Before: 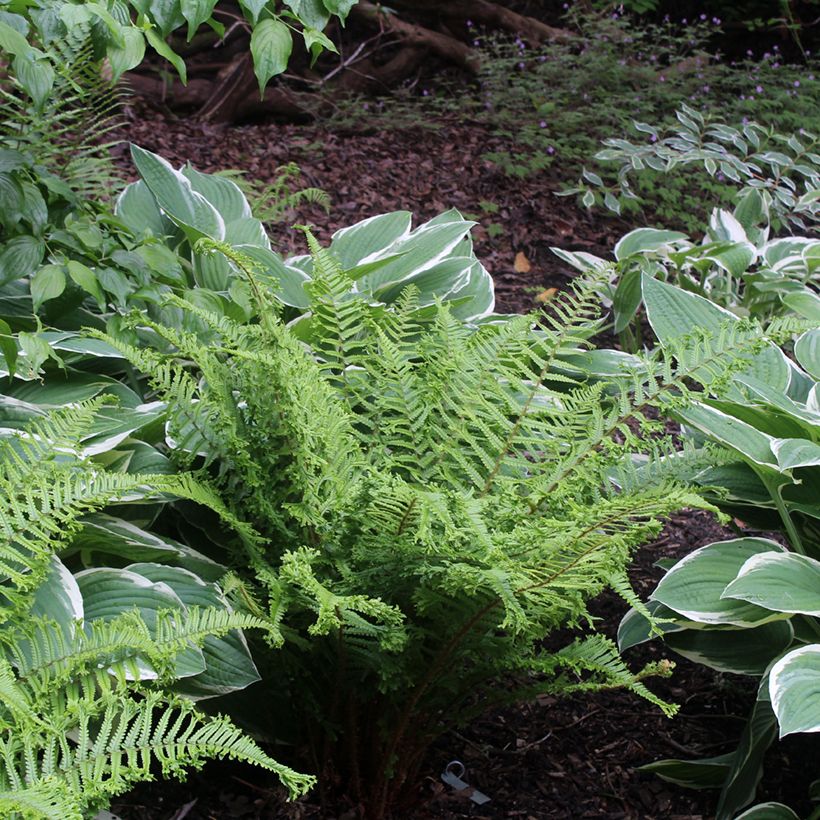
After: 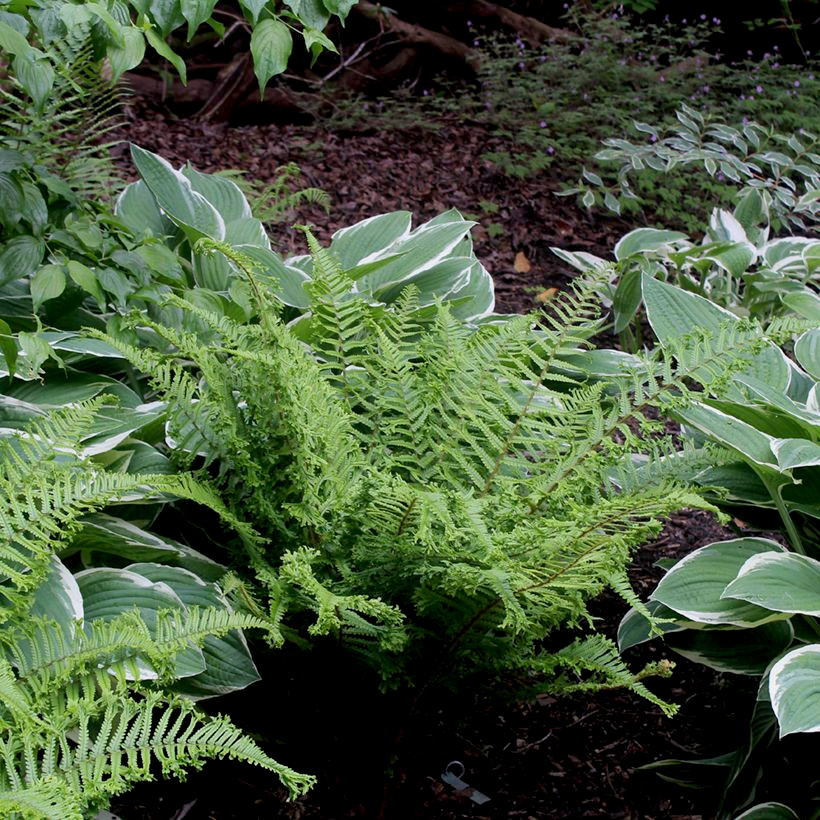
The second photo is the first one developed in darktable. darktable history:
exposure: black level correction 0.009, exposure -0.163 EV, compensate highlight preservation false
